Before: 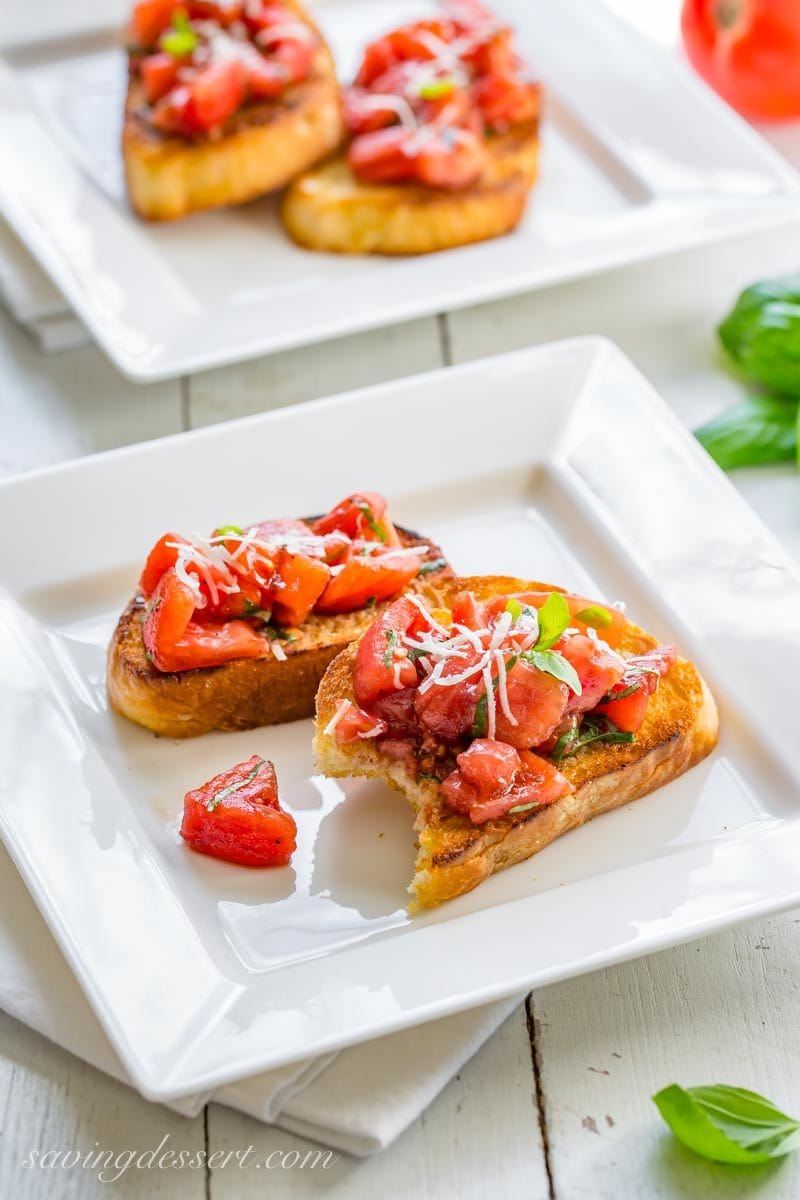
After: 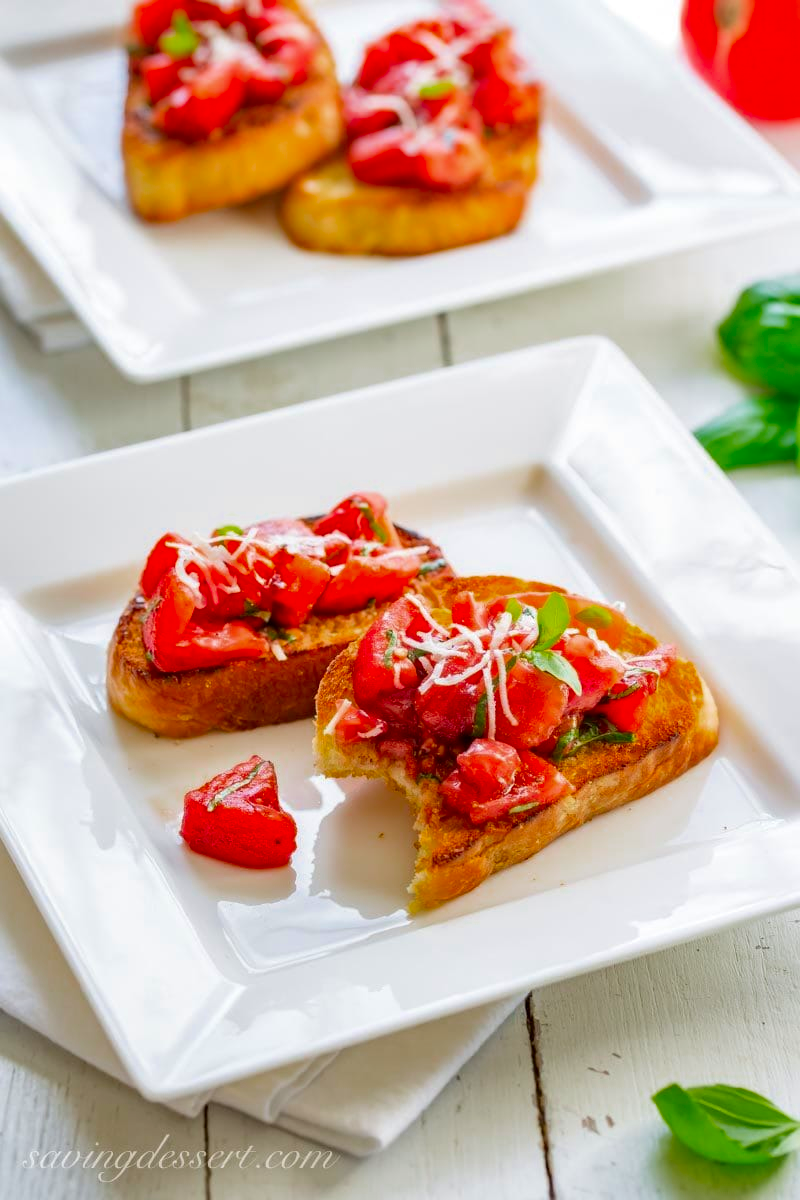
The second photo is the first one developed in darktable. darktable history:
color zones: curves: ch0 [(0, 0.425) (0.143, 0.422) (0.286, 0.42) (0.429, 0.419) (0.571, 0.419) (0.714, 0.42) (0.857, 0.422) (1, 0.425)]; ch1 [(0, 0.666) (0.143, 0.669) (0.286, 0.671) (0.429, 0.67) (0.571, 0.67) (0.714, 0.67) (0.857, 0.67) (1, 0.666)]
exposure: black level correction 0.001, exposure 0.015 EV, compensate highlight preservation false
